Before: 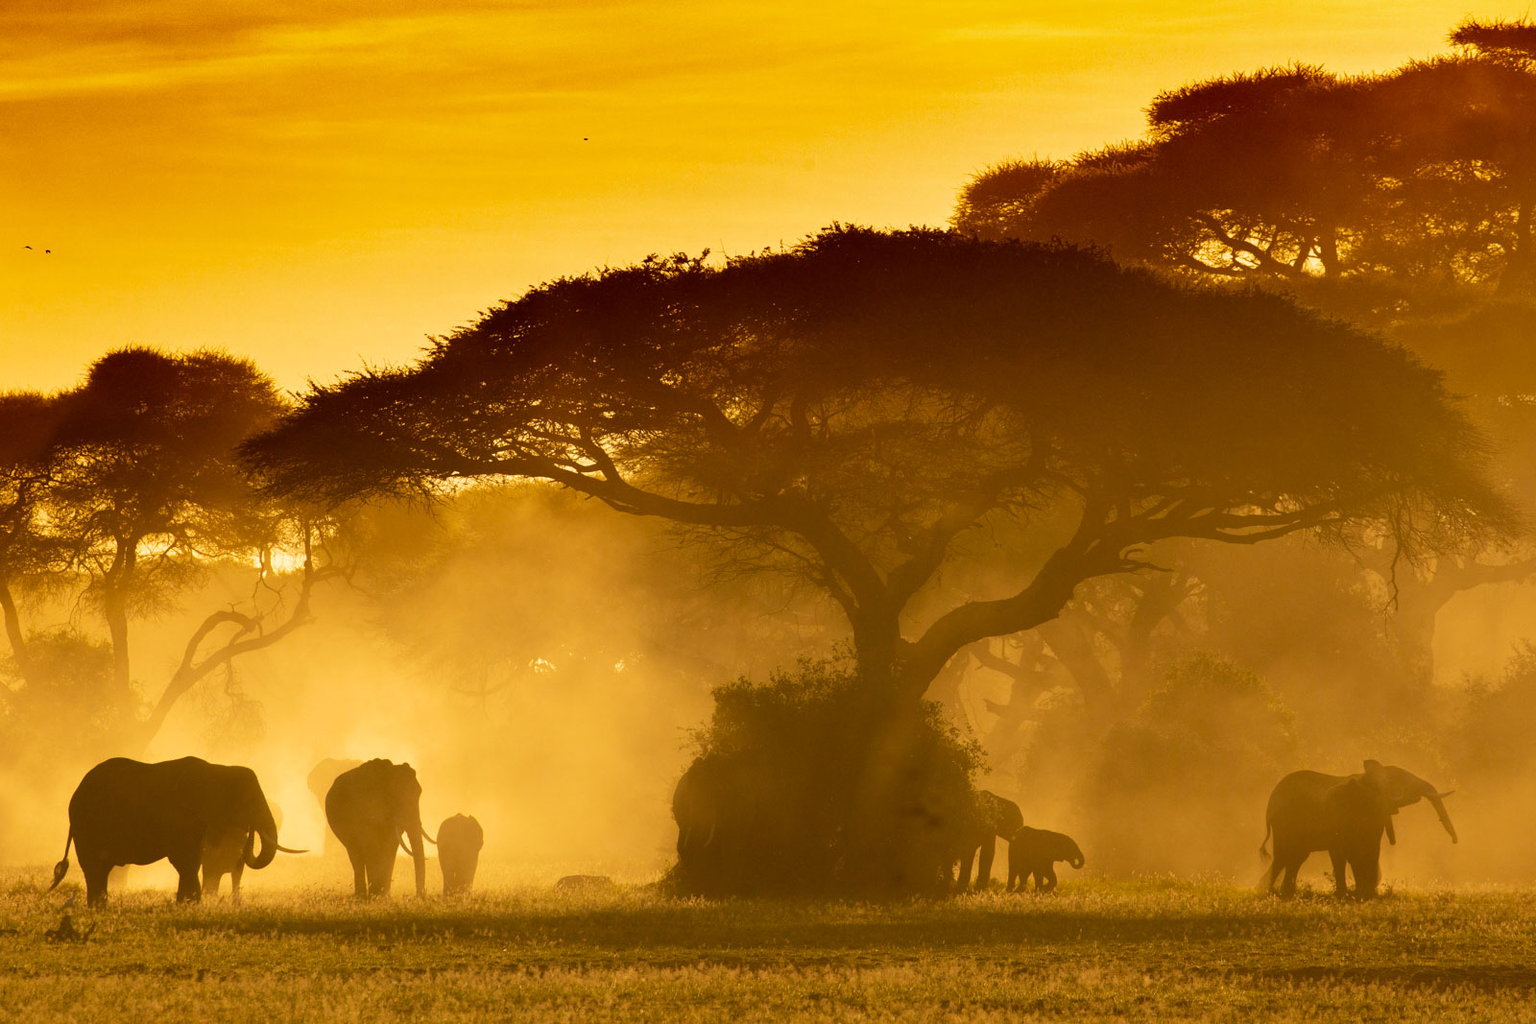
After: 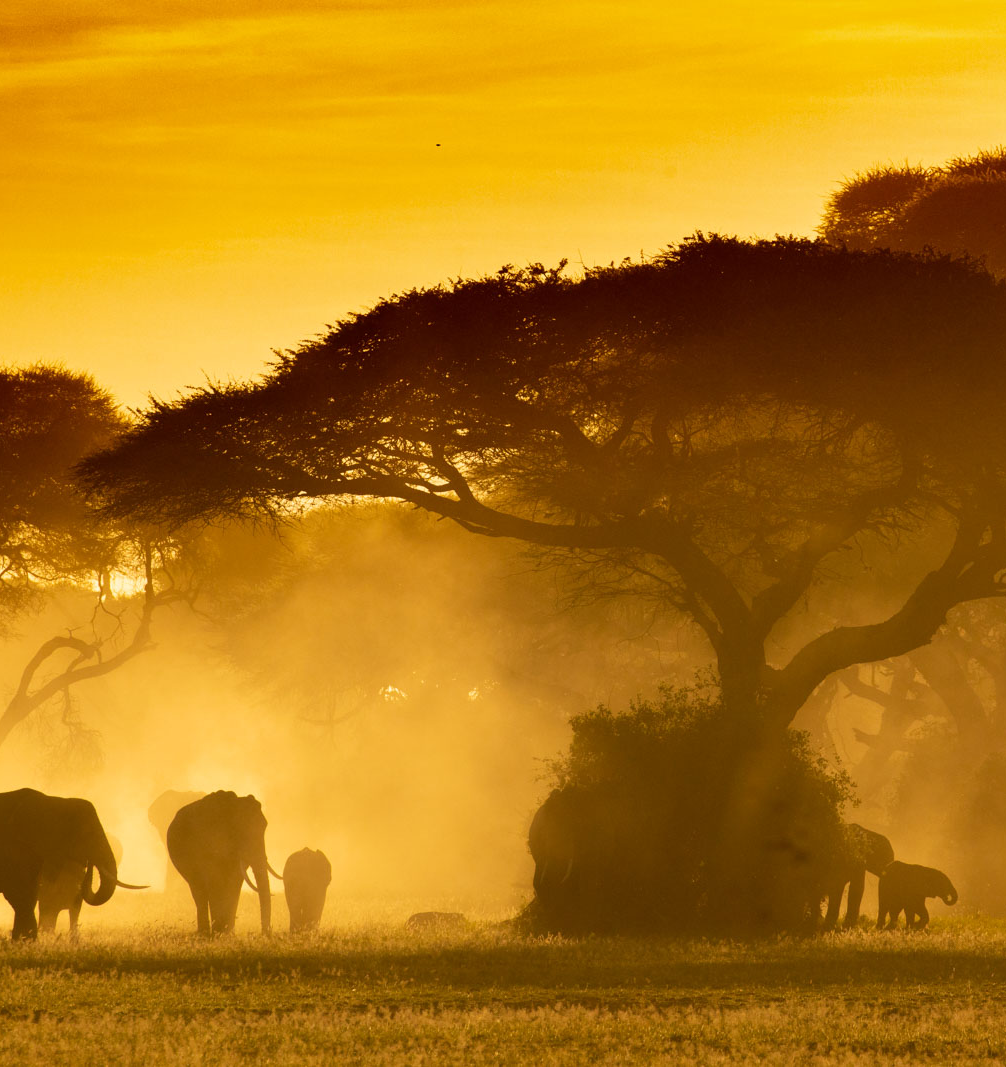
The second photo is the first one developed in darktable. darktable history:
crop: left 10.788%, right 26.304%
